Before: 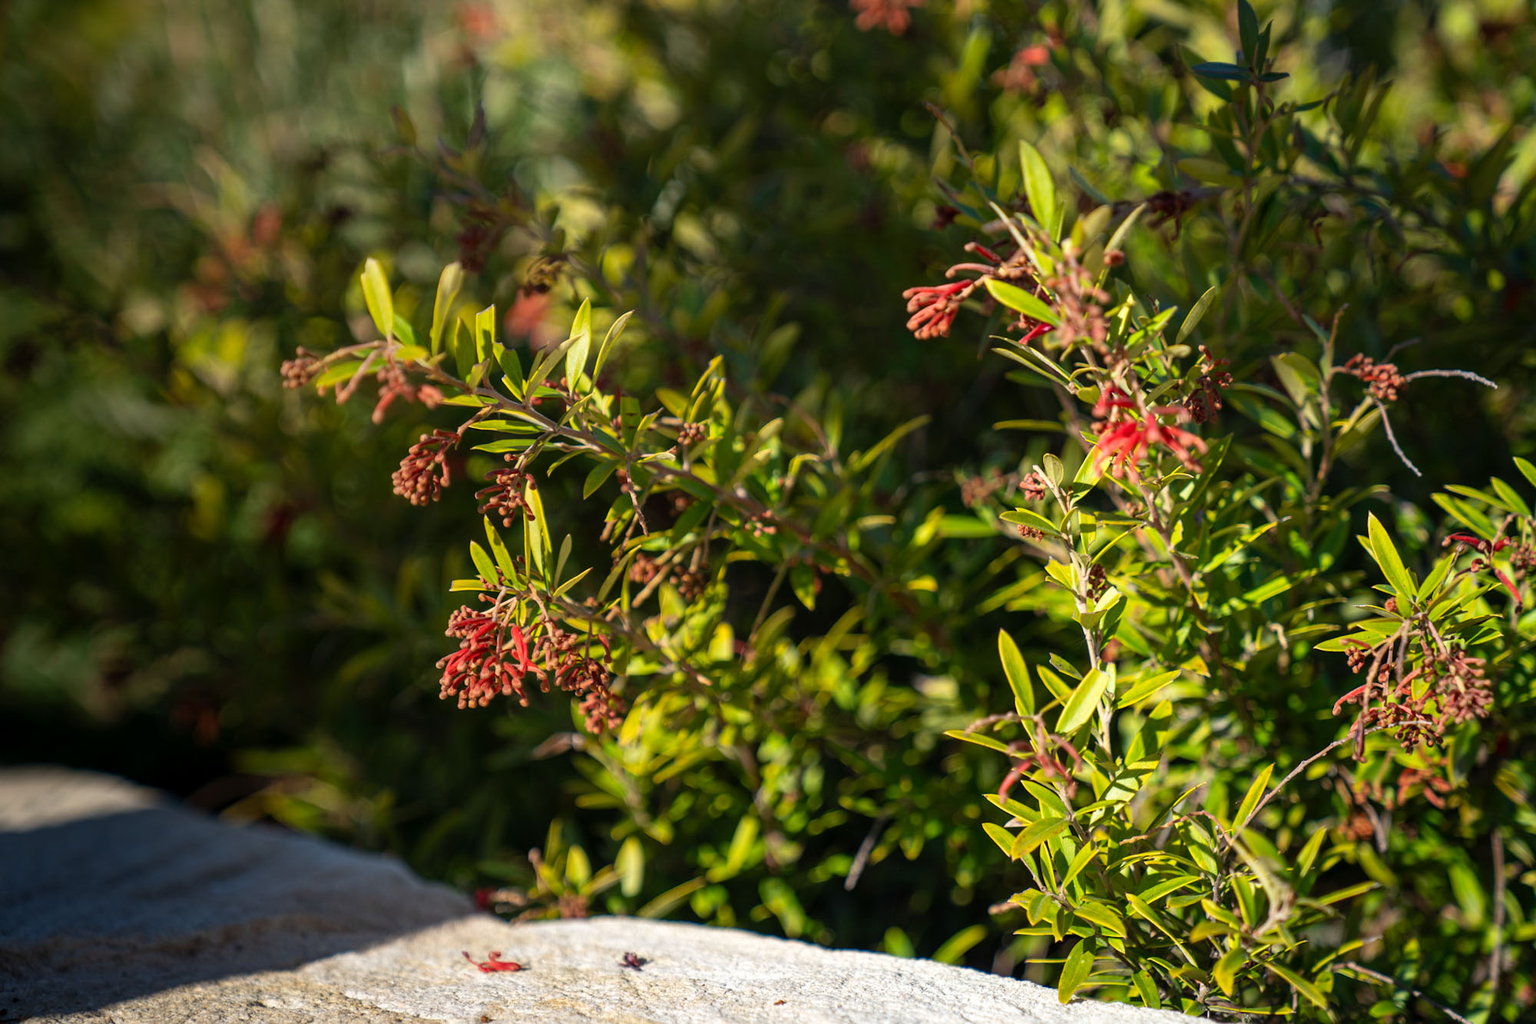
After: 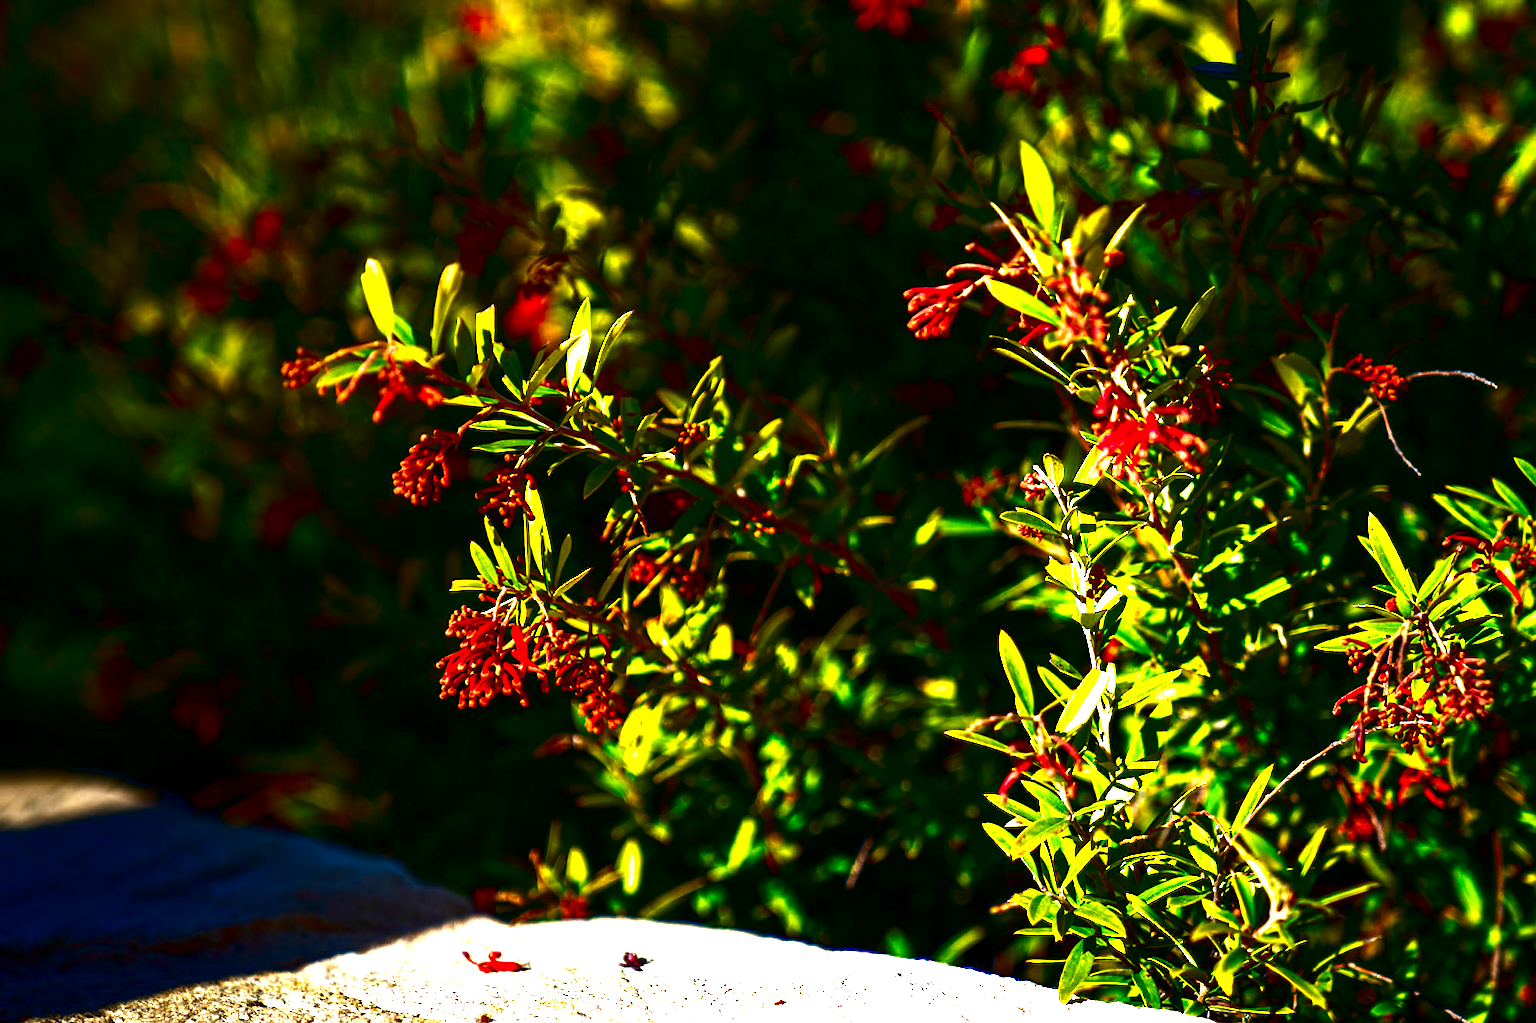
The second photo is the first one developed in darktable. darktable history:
contrast brightness saturation: brightness -1, saturation 1
exposure: black level correction 0, exposure 0.877 EV, compensate exposure bias true, compensate highlight preservation false
